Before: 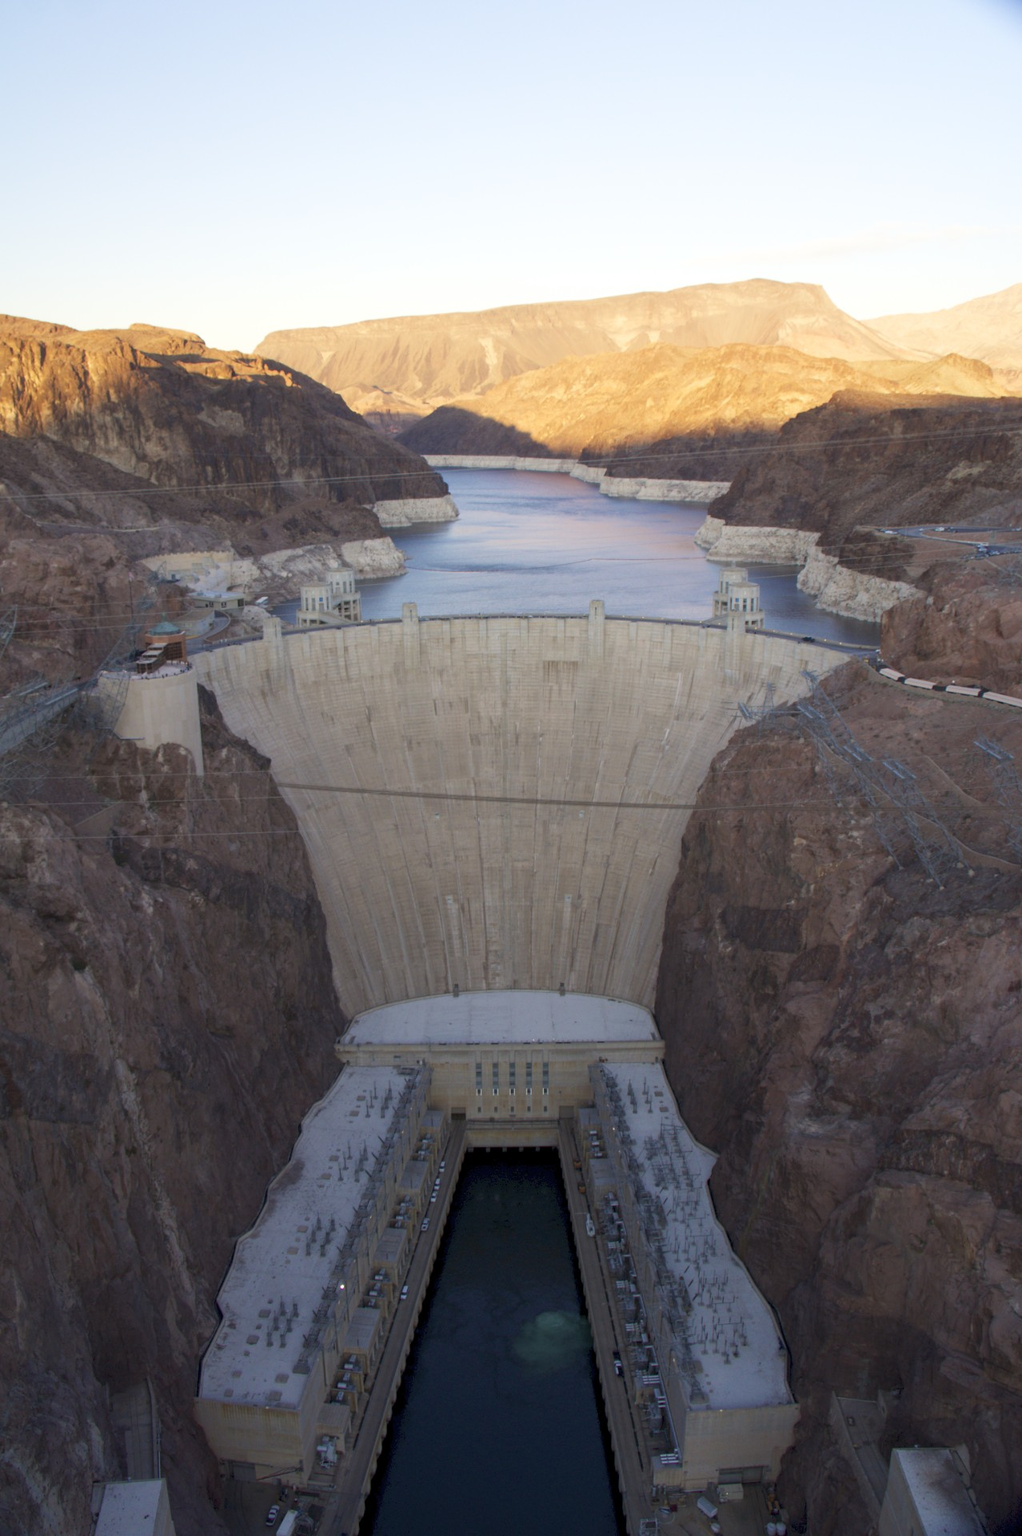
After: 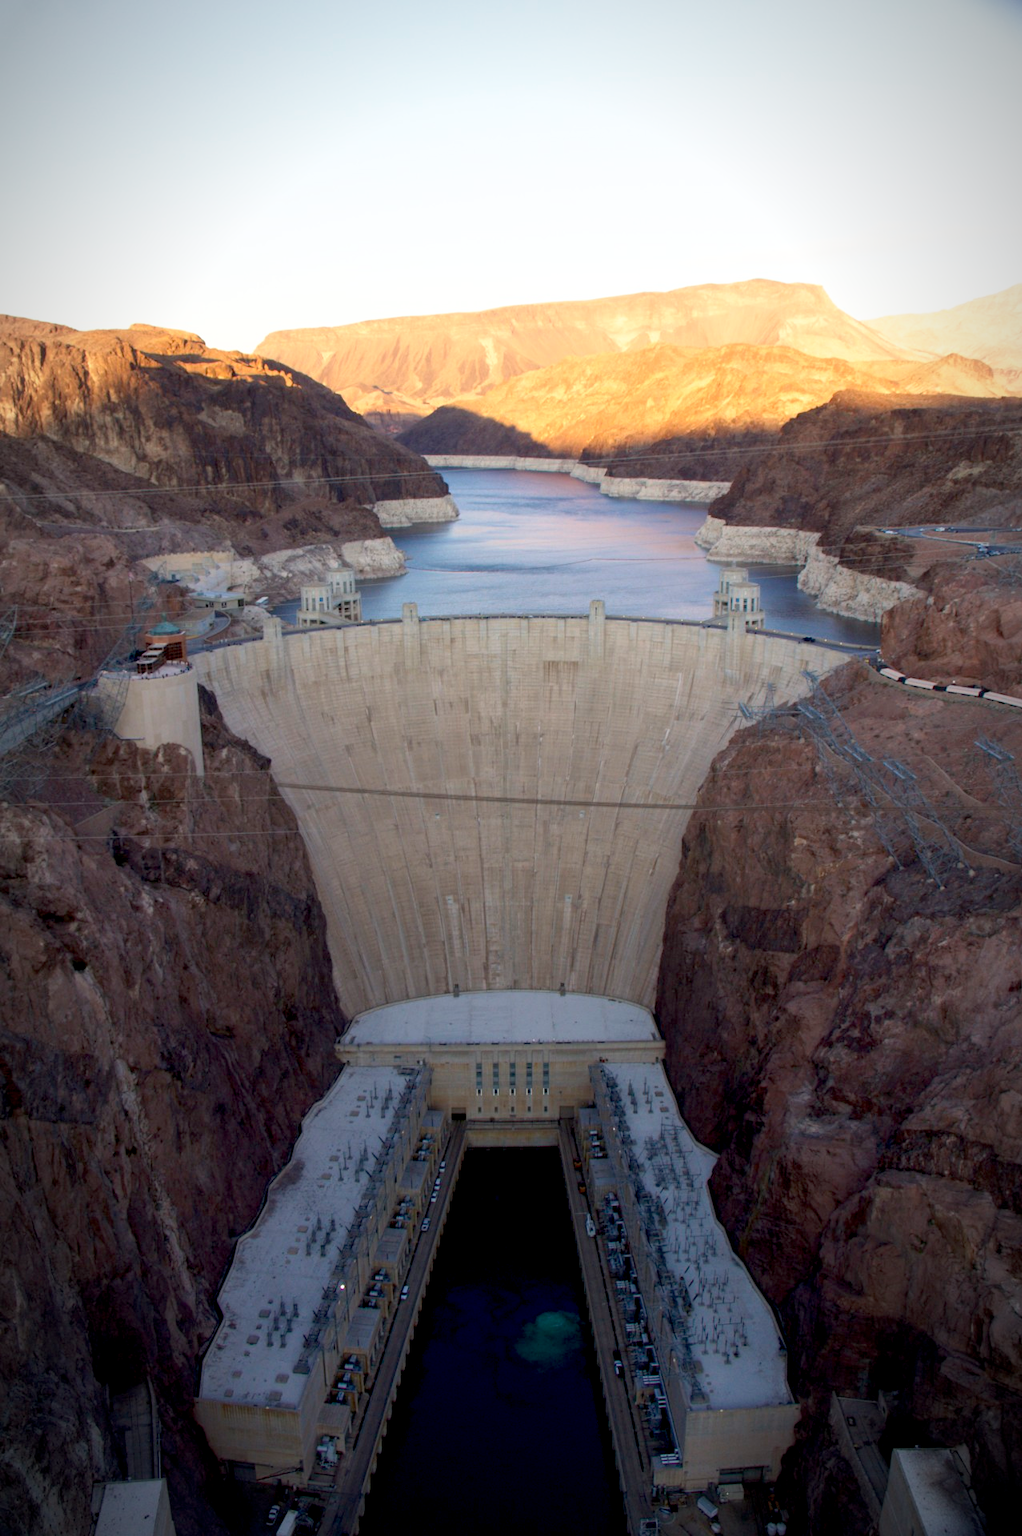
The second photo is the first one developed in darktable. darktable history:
vignetting: fall-off start 87%, automatic ratio true
base curve: curves: ch0 [(0.017, 0) (0.425, 0.441) (0.844, 0.933) (1, 1)], preserve colors none
